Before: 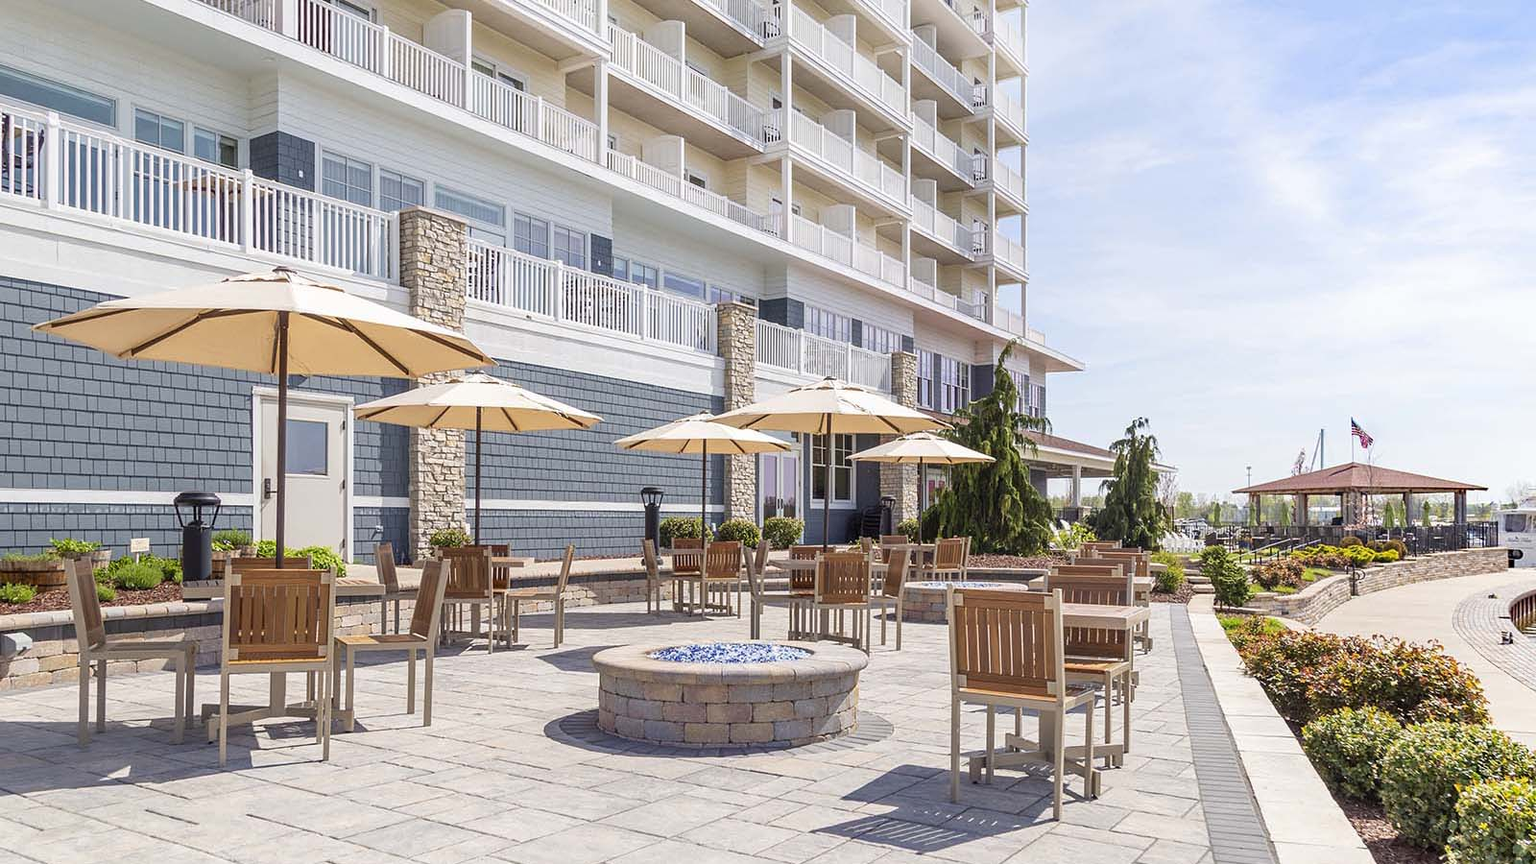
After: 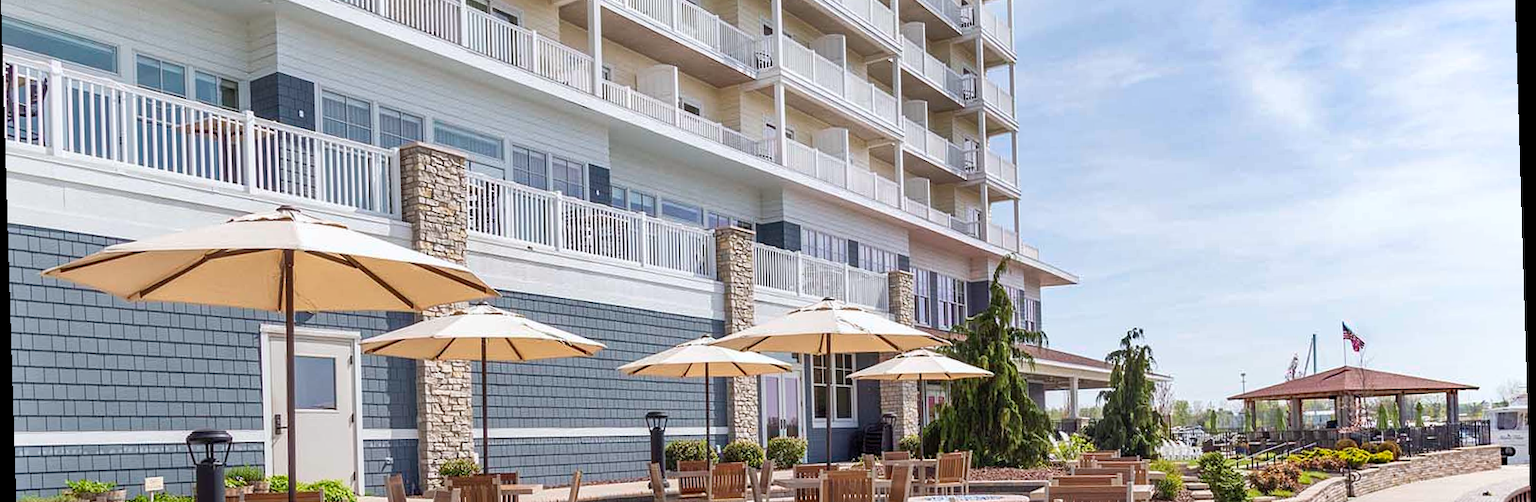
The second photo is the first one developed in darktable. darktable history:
crop and rotate: top 10.605%, bottom 33.274%
rotate and perspective: rotation -1.75°, automatic cropping off
shadows and highlights: soften with gaussian
white balance: red 0.988, blue 1.017
